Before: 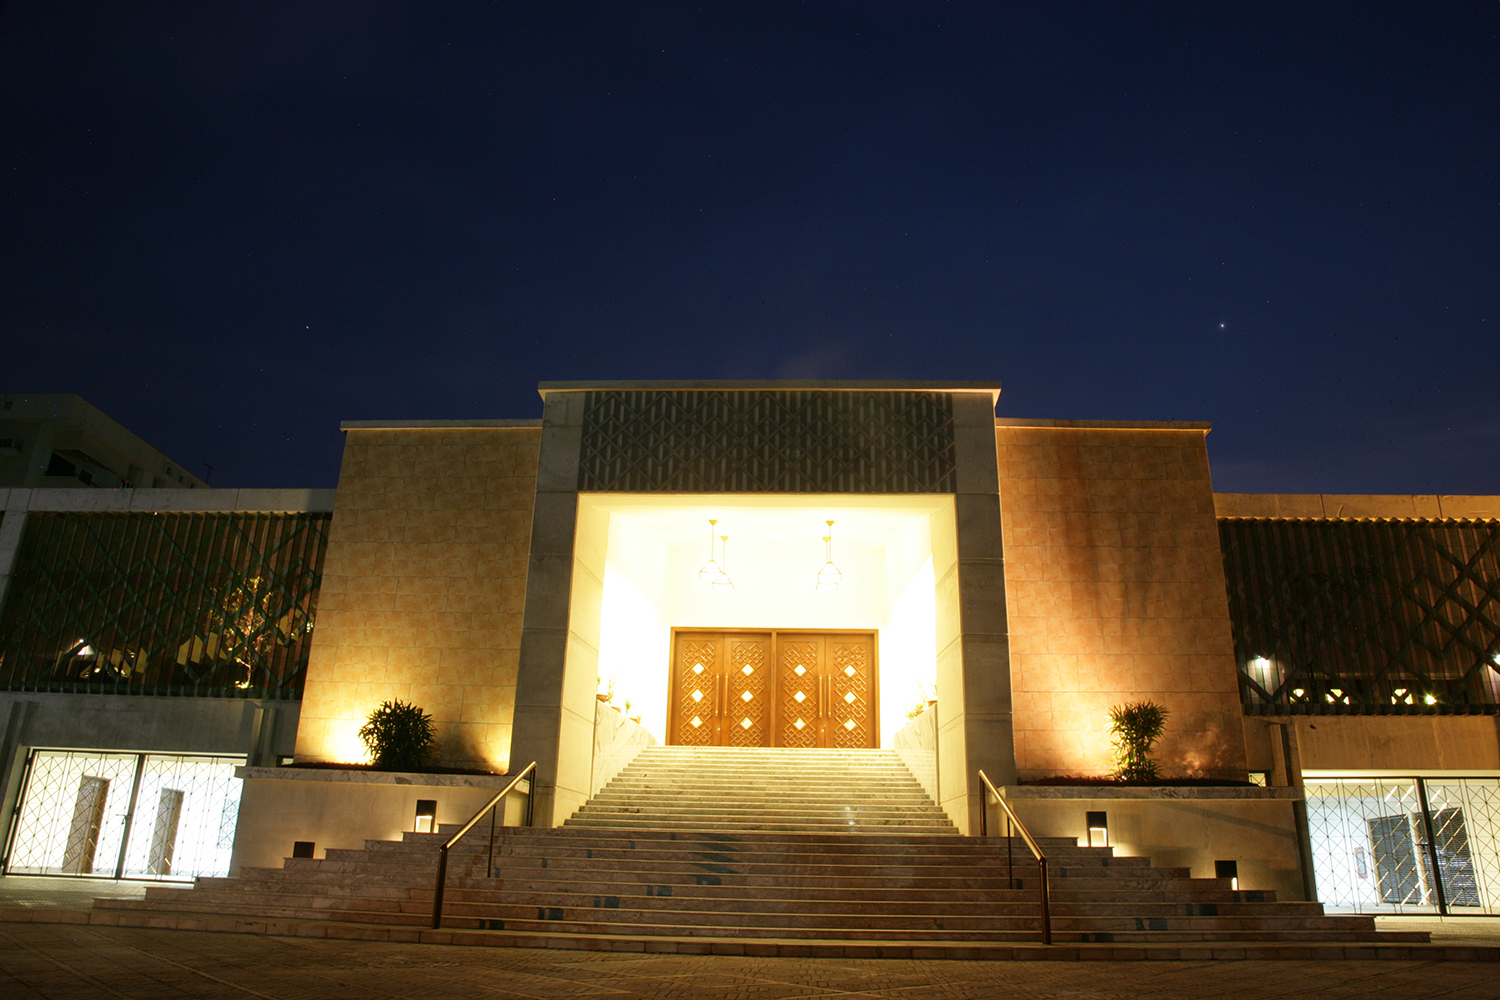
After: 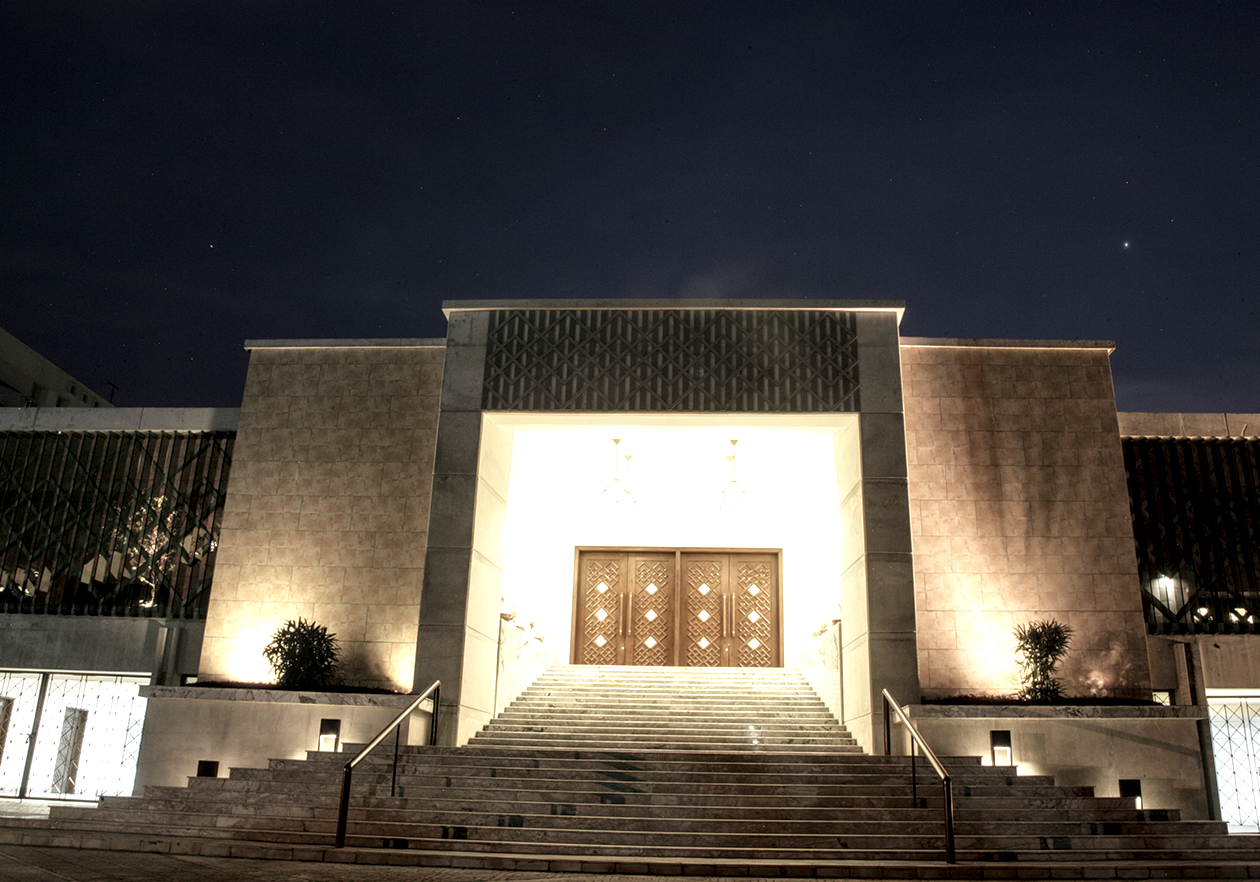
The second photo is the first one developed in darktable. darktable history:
crop: left 6.446%, top 8.188%, right 9.538%, bottom 3.548%
local contrast: highlights 65%, shadows 54%, detail 169%, midtone range 0.514
color correction: saturation 0.5
